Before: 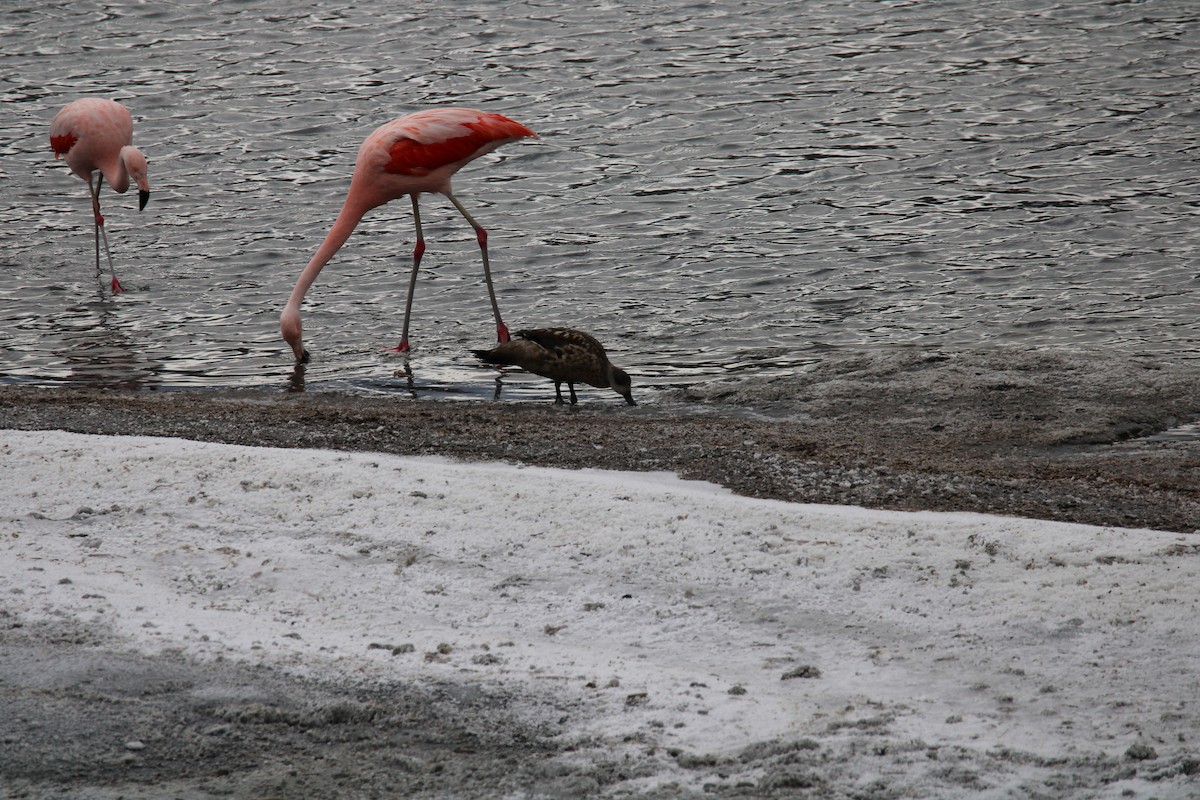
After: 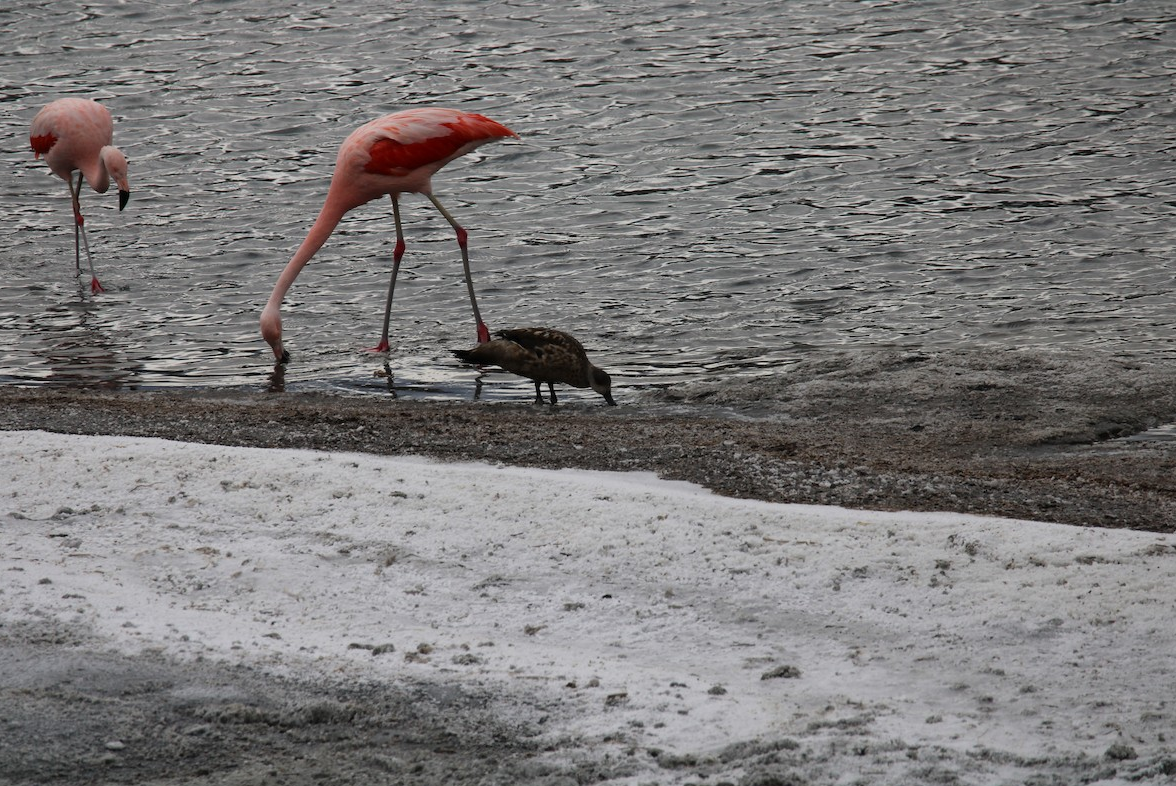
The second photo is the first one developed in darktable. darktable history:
crop: left 1.684%, right 0.276%, bottom 1.683%
